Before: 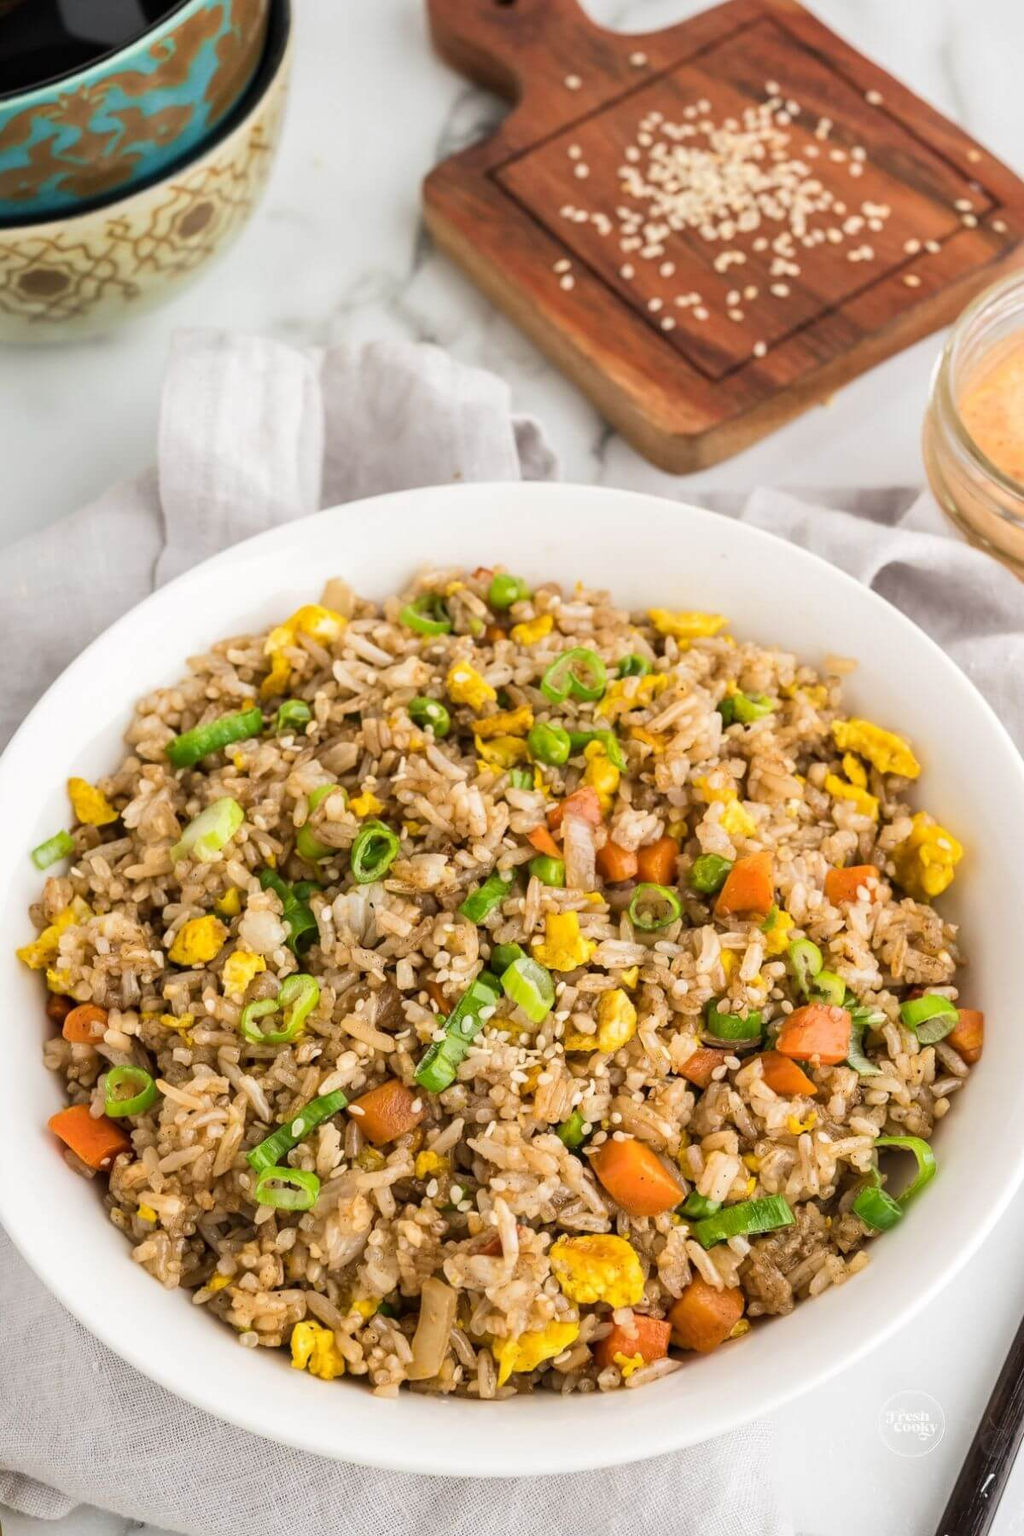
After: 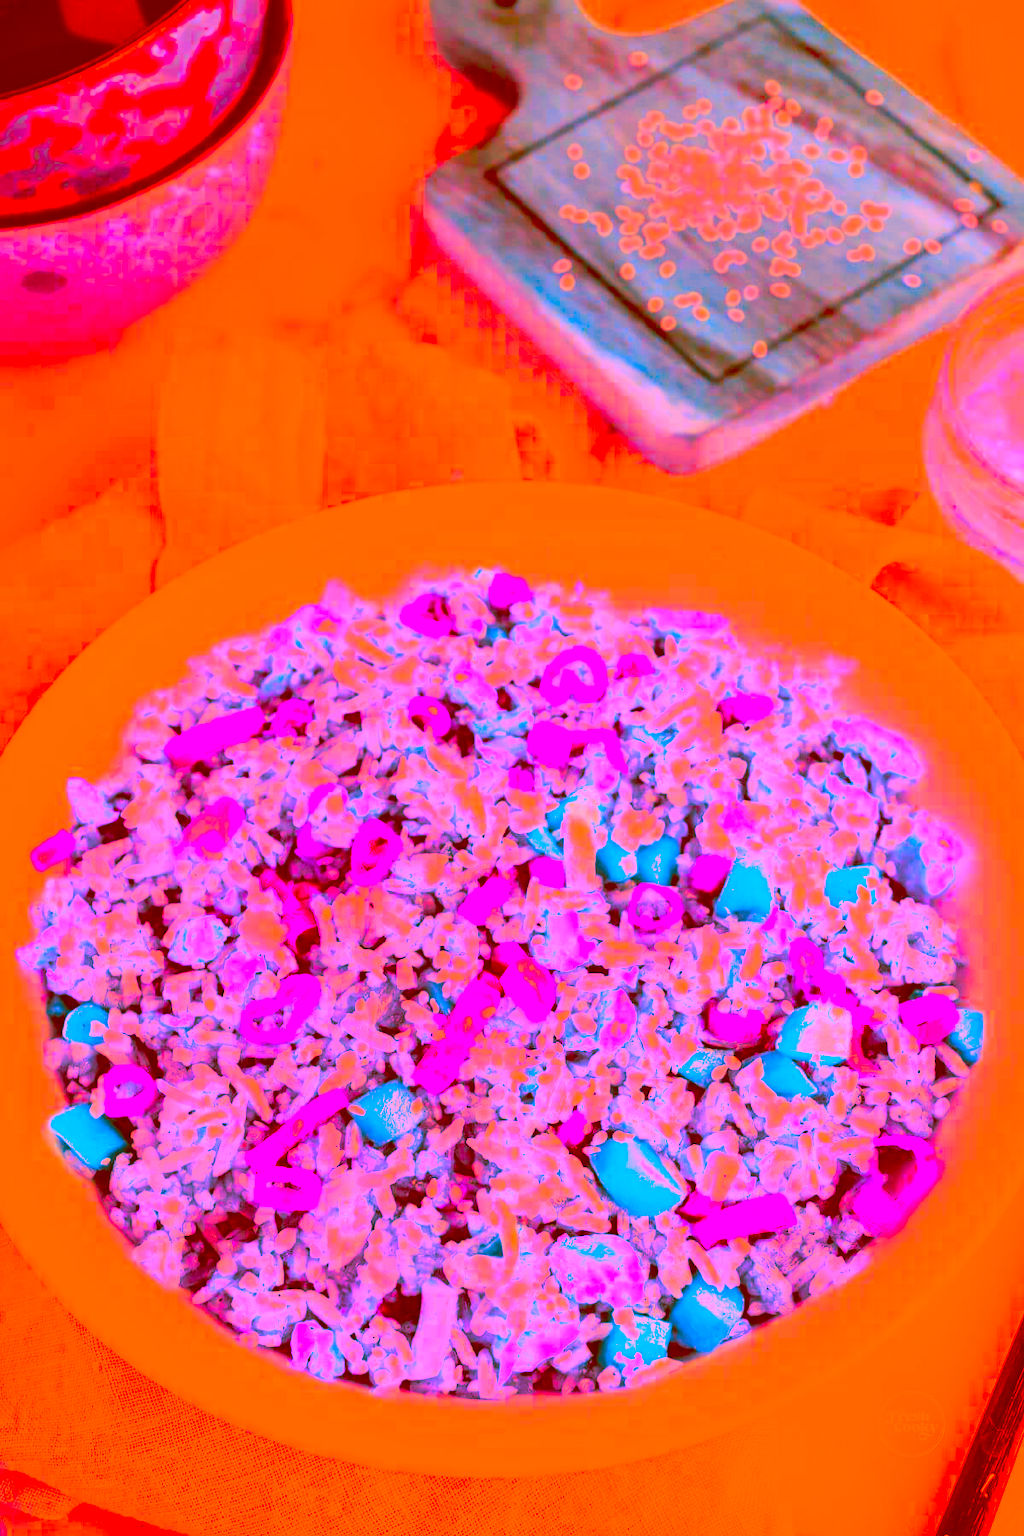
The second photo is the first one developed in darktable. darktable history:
base curve: curves: ch0 [(0, 0) (0.028, 0.03) (0.121, 0.232) (0.46, 0.748) (0.859, 0.968) (1, 1)], preserve colors none
color correction: highlights a* -39.3, highlights b* -39.34, shadows a* -39.27, shadows b* -39.83, saturation -2.97
